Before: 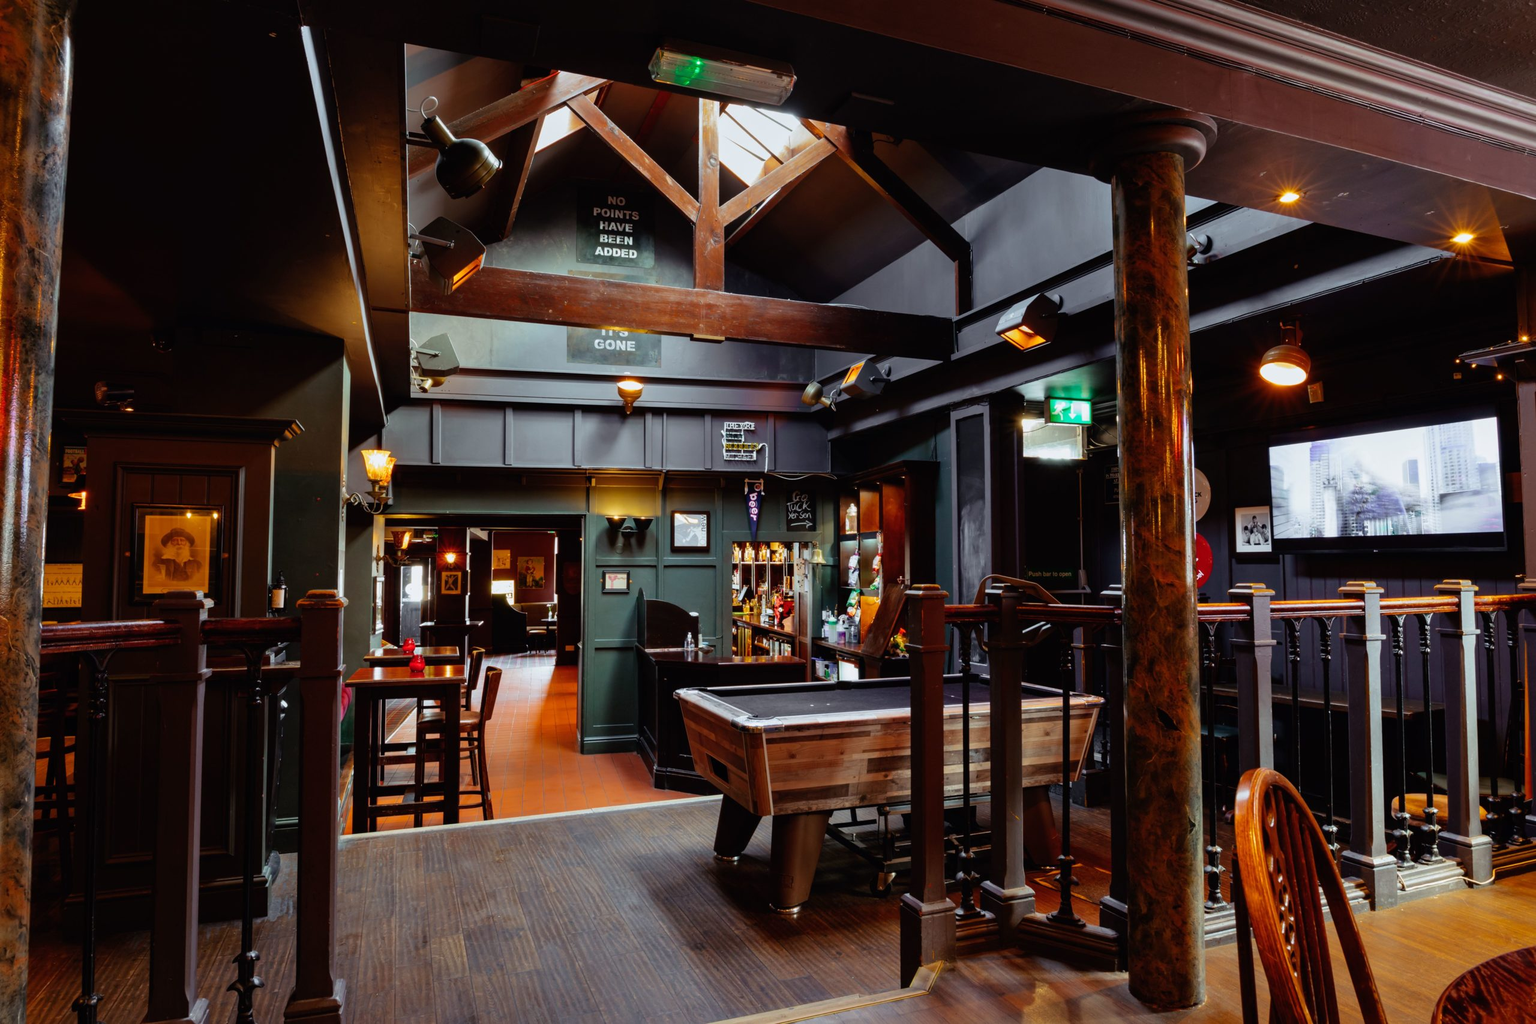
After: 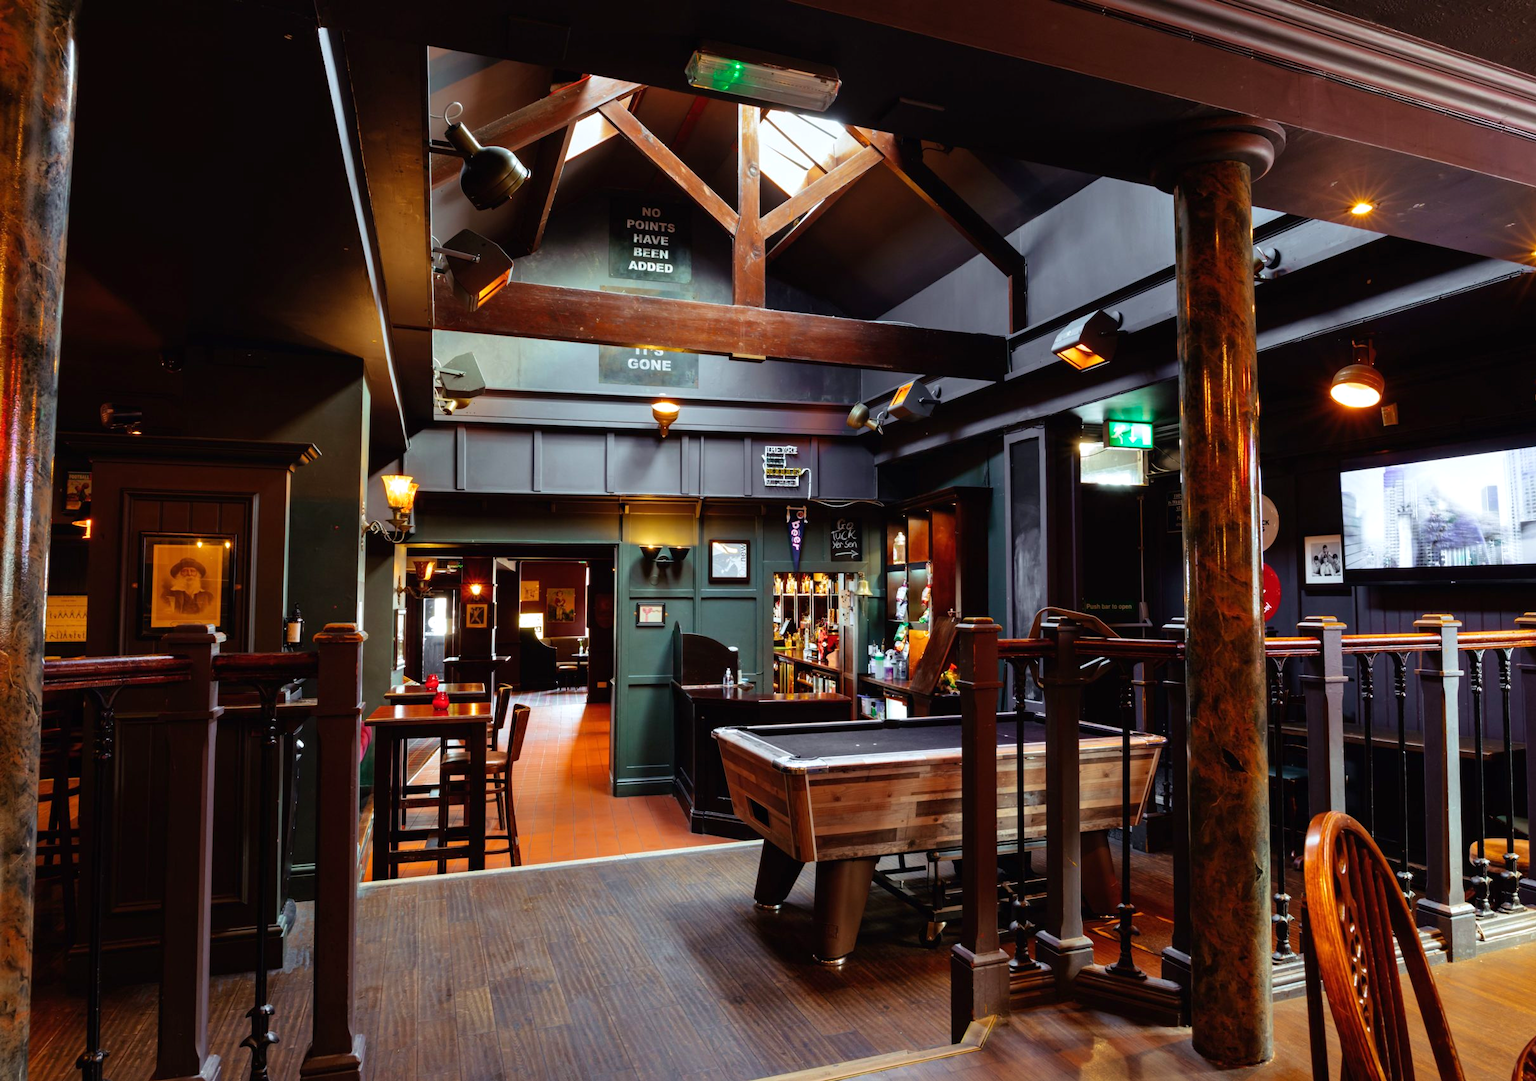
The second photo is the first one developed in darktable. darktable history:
exposure: exposure 0.292 EV, compensate exposure bias true, compensate highlight preservation false
crop and rotate: left 0%, right 5.288%
velvia: strength 14.68%
